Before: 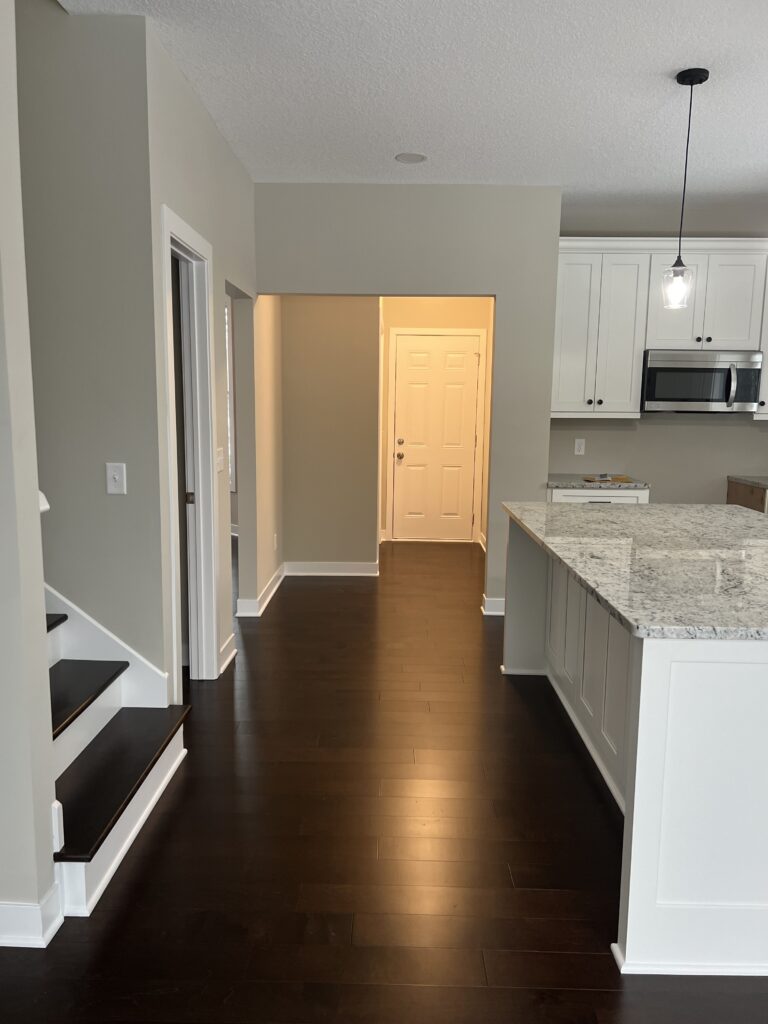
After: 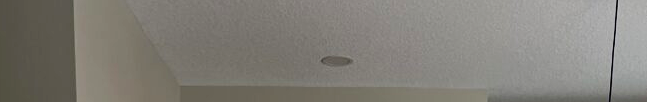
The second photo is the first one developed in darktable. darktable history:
crop and rotate: left 9.644%, top 9.491%, right 6.021%, bottom 80.509%
contrast brightness saturation: contrast 0.1, brightness -0.26, saturation 0.14
filmic rgb: black relative exposure -5 EV, white relative exposure 3.5 EV, hardness 3.19, contrast 1.2, highlights saturation mix -50%
